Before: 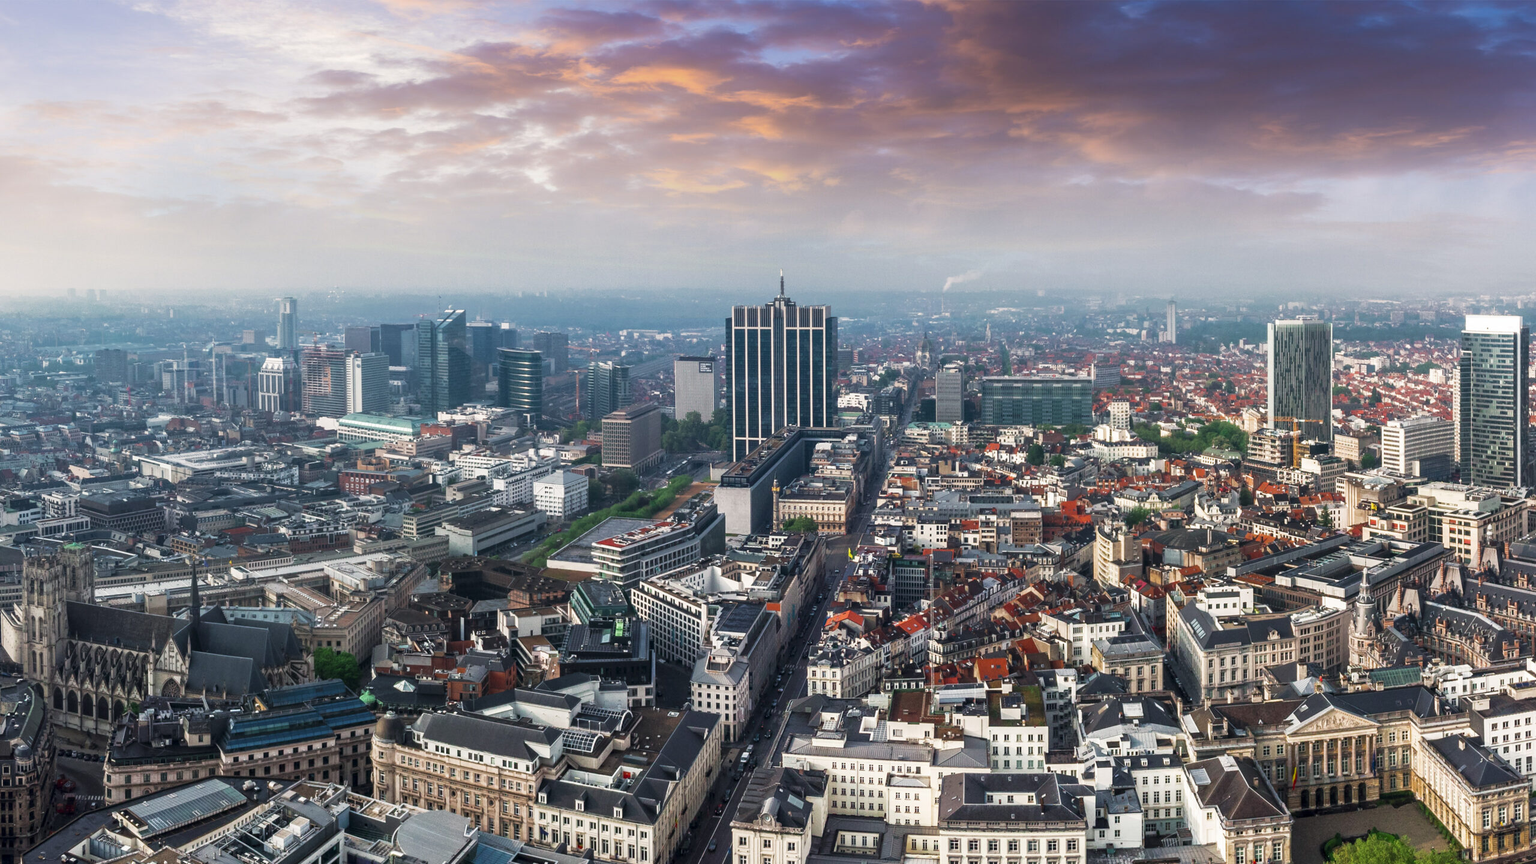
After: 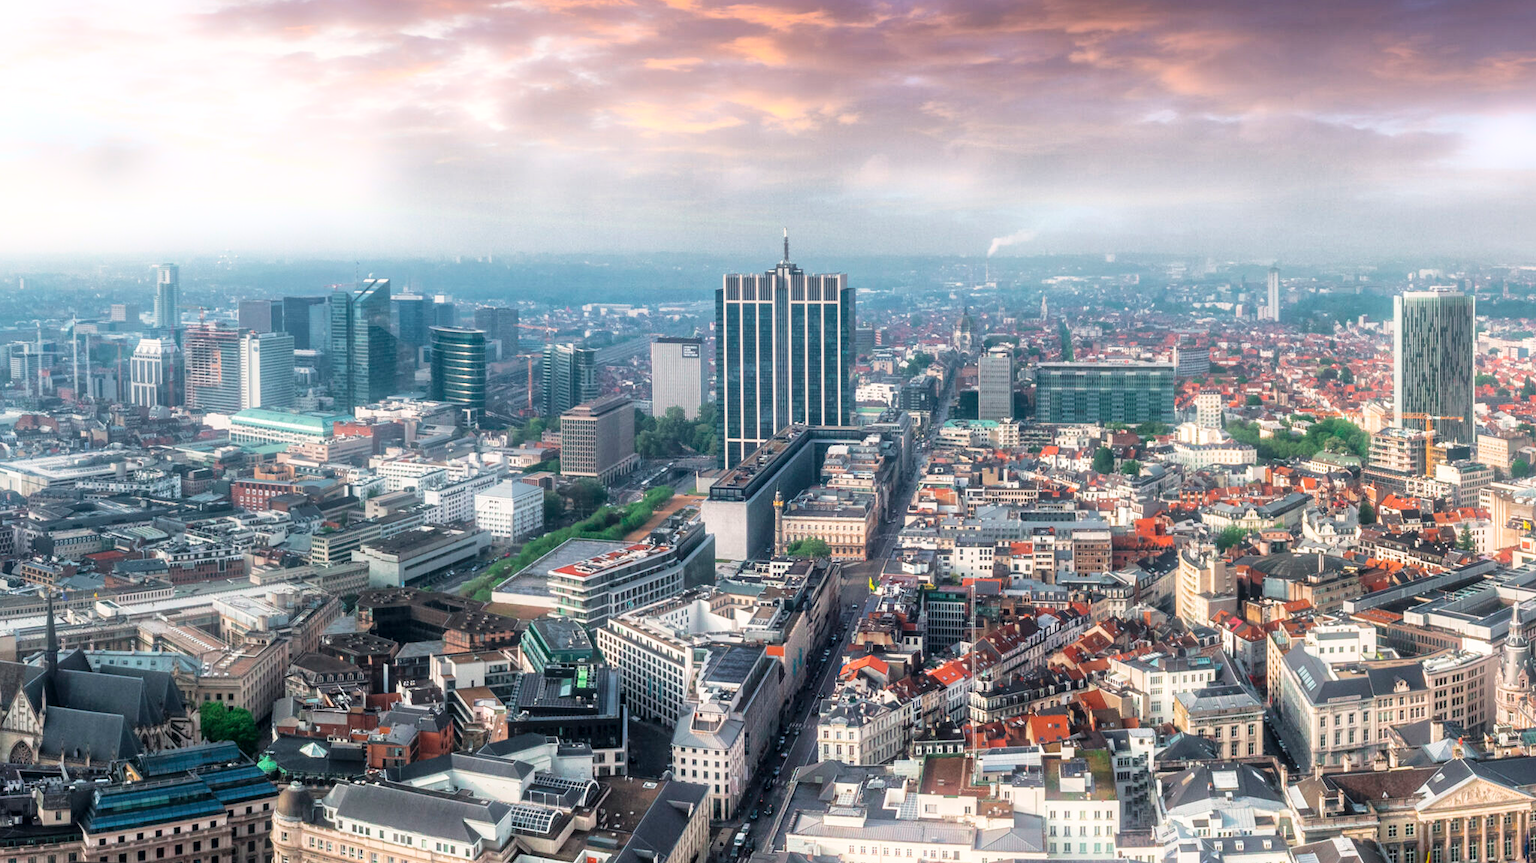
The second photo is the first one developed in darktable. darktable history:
bloom: size 5%, threshold 95%, strength 15%
global tonemap: drago (1, 100), detail 1
crop and rotate: left 10.071%, top 10.071%, right 10.02%, bottom 10.02%
